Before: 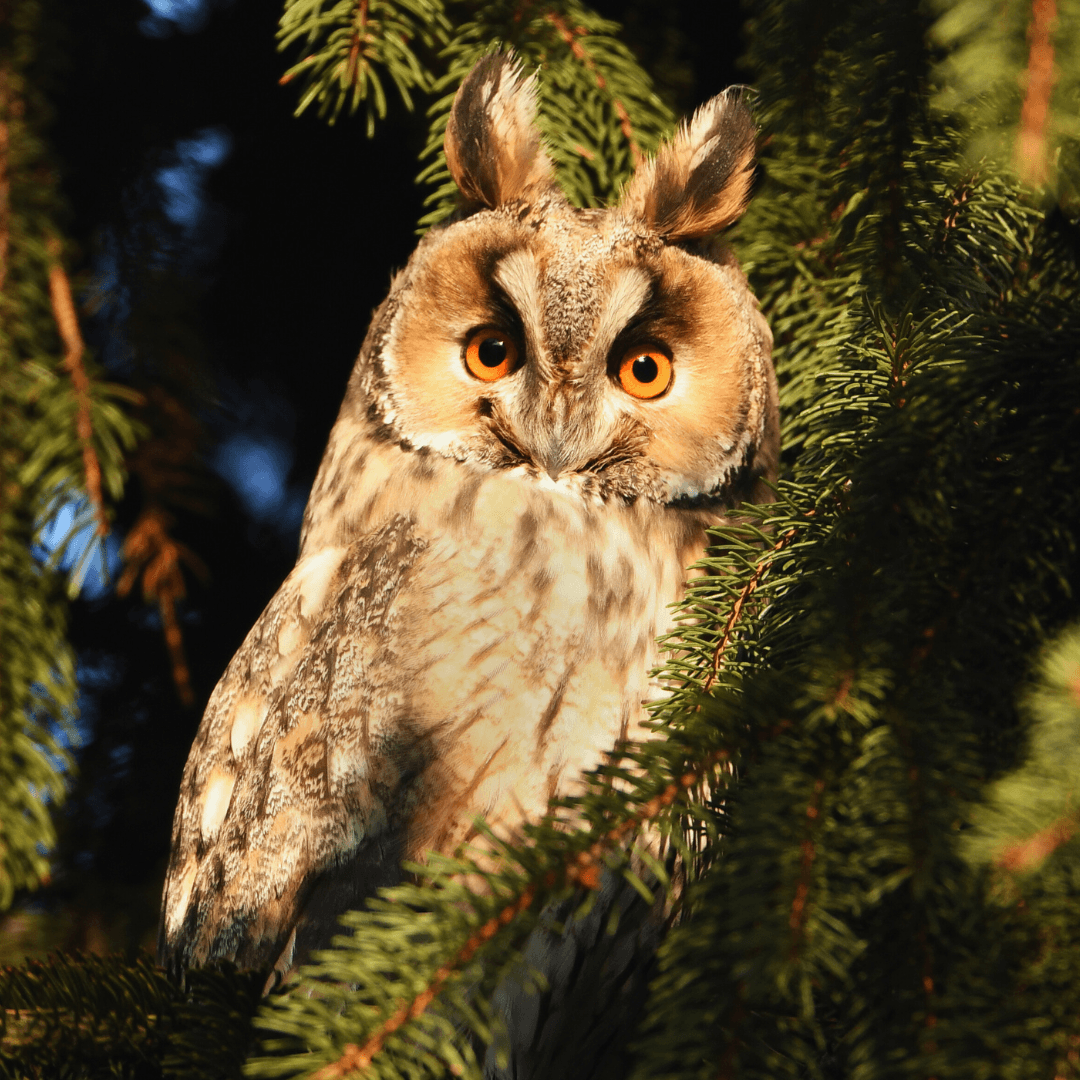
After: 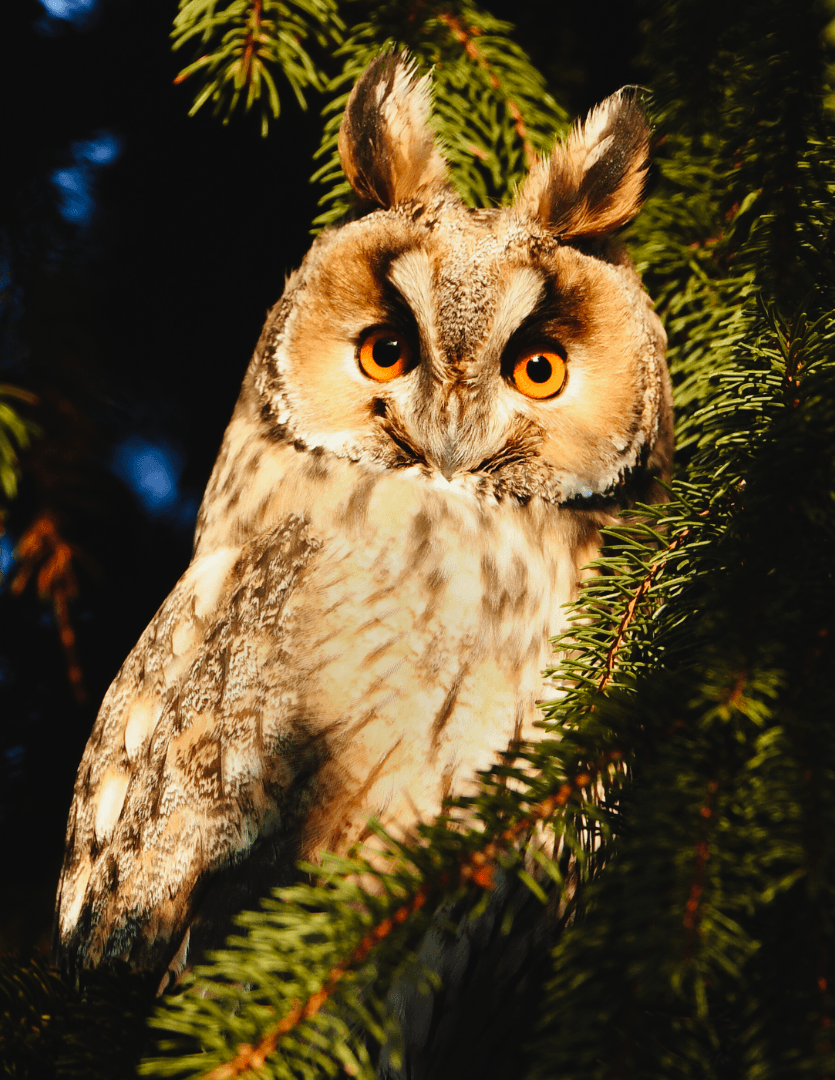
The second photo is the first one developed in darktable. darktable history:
tone curve: curves: ch0 [(0, 0.023) (0.132, 0.075) (0.241, 0.178) (0.487, 0.491) (0.782, 0.8) (1, 0.989)]; ch1 [(0, 0) (0.396, 0.369) (0.467, 0.454) (0.498, 0.5) (0.518, 0.517) (0.57, 0.586) (0.619, 0.663) (0.692, 0.744) (1, 1)]; ch2 [(0, 0) (0.427, 0.416) (0.483, 0.481) (0.503, 0.503) (0.526, 0.527) (0.563, 0.573) (0.632, 0.667) (0.705, 0.737) (0.985, 0.966)], preserve colors none
crop: left 9.873%, right 12.728%
